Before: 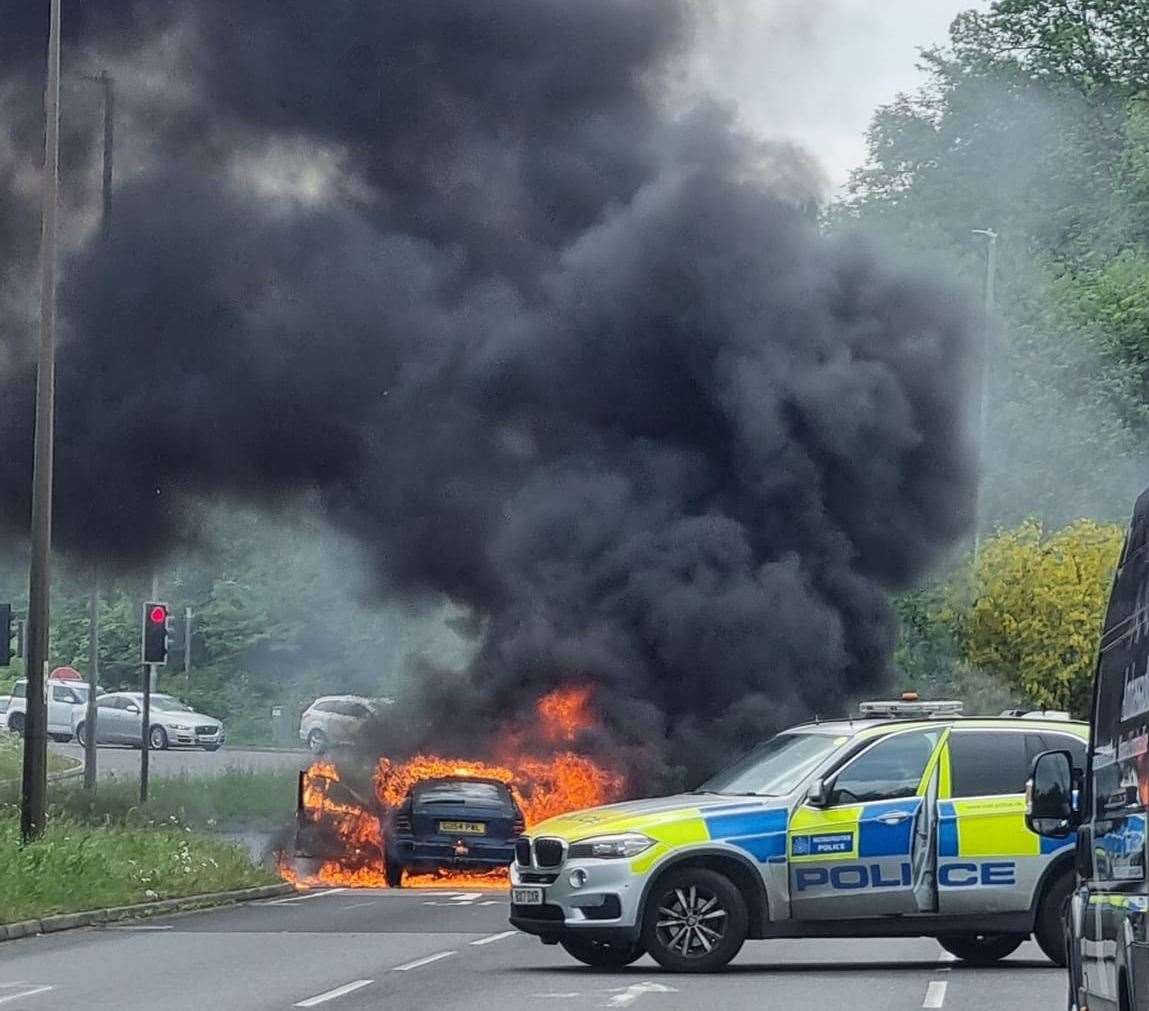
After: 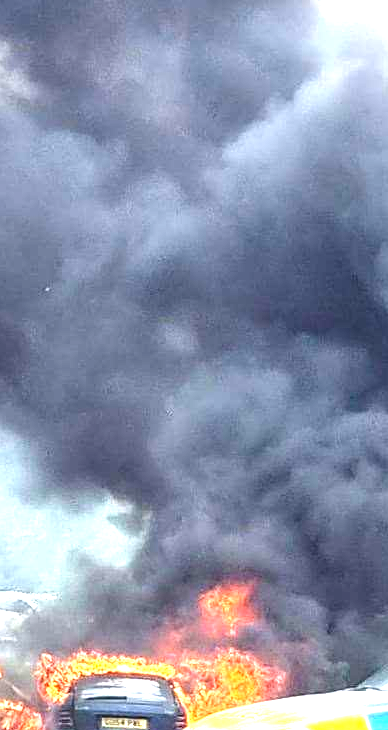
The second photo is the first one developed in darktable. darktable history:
crop and rotate: left 29.575%, top 10.394%, right 36.596%, bottom 17.334%
exposure: black level correction 0, exposure 2.135 EV, compensate highlight preservation false
